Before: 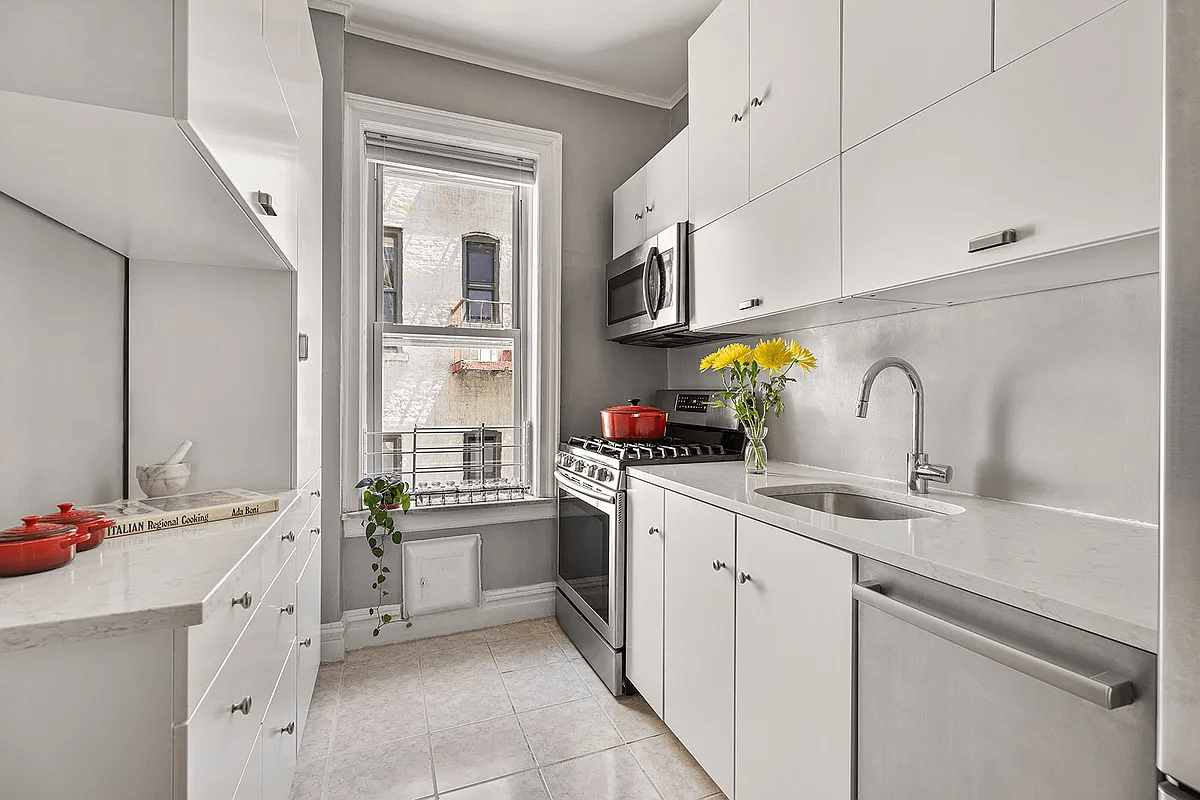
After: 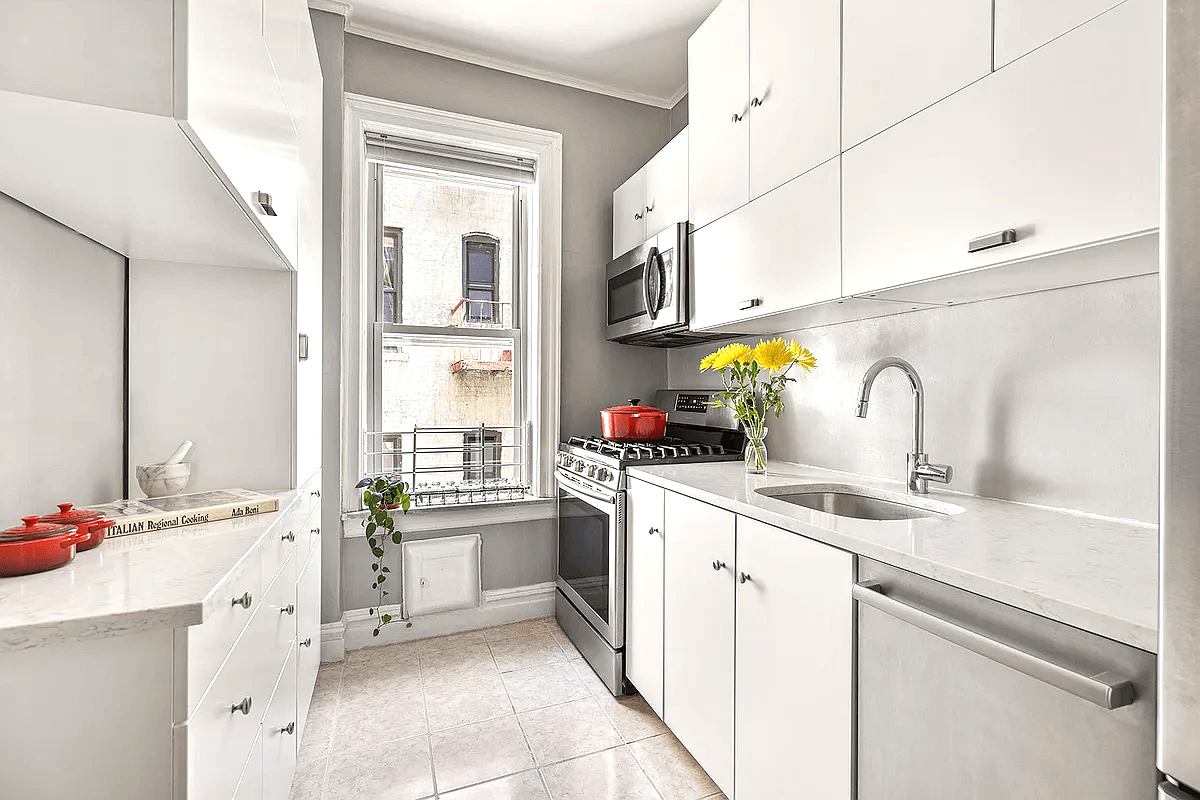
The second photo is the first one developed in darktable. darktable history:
exposure: exposure 0.567 EV, compensate exposure bias true, compensate highlight preservation false
